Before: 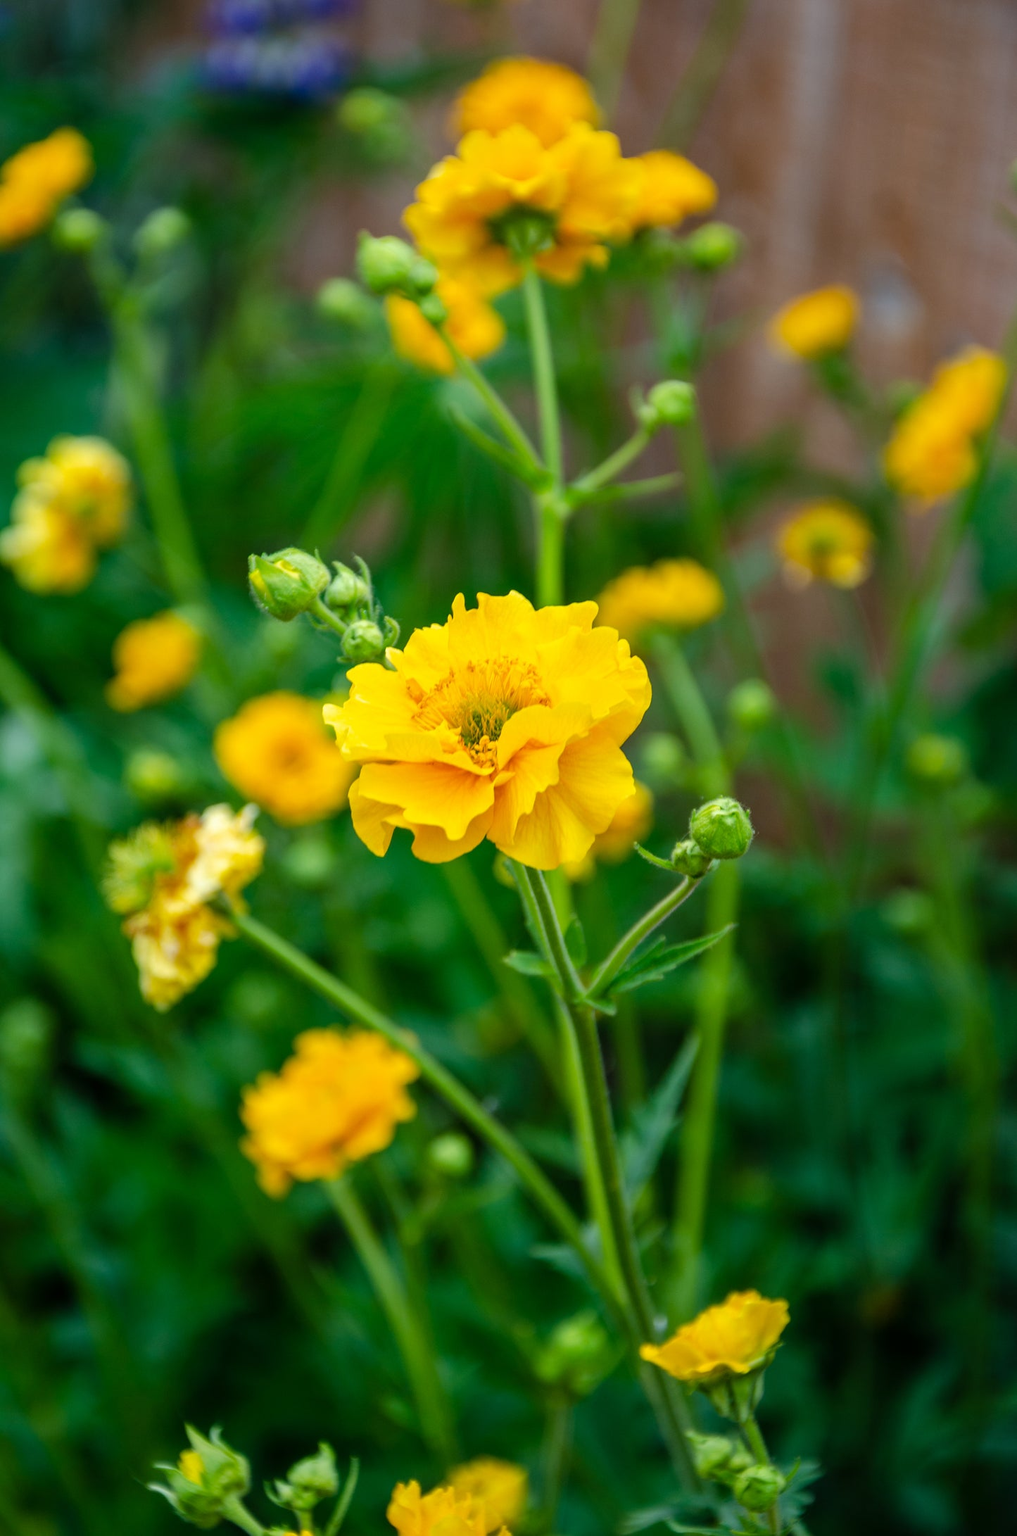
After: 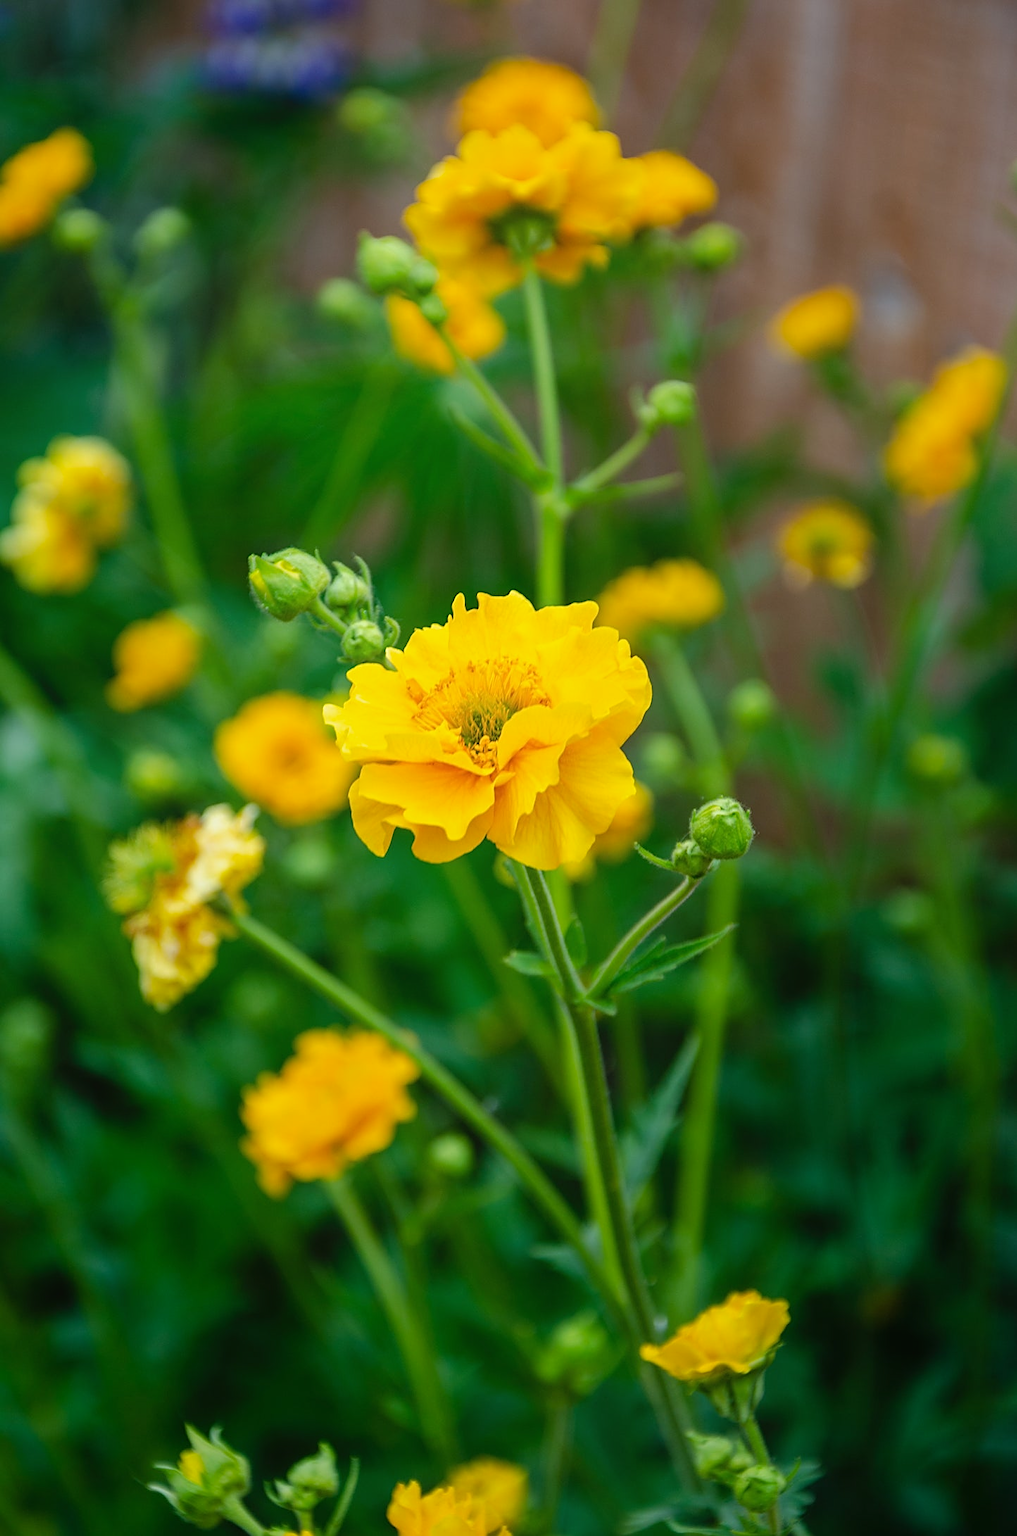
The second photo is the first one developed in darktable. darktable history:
contrast equalizer: y [[0.6 ×6], [0.55 ×6], [0 ×6], [0 ×6], [0 ×6]], mix -0.296
sharpen: on, module defaults
